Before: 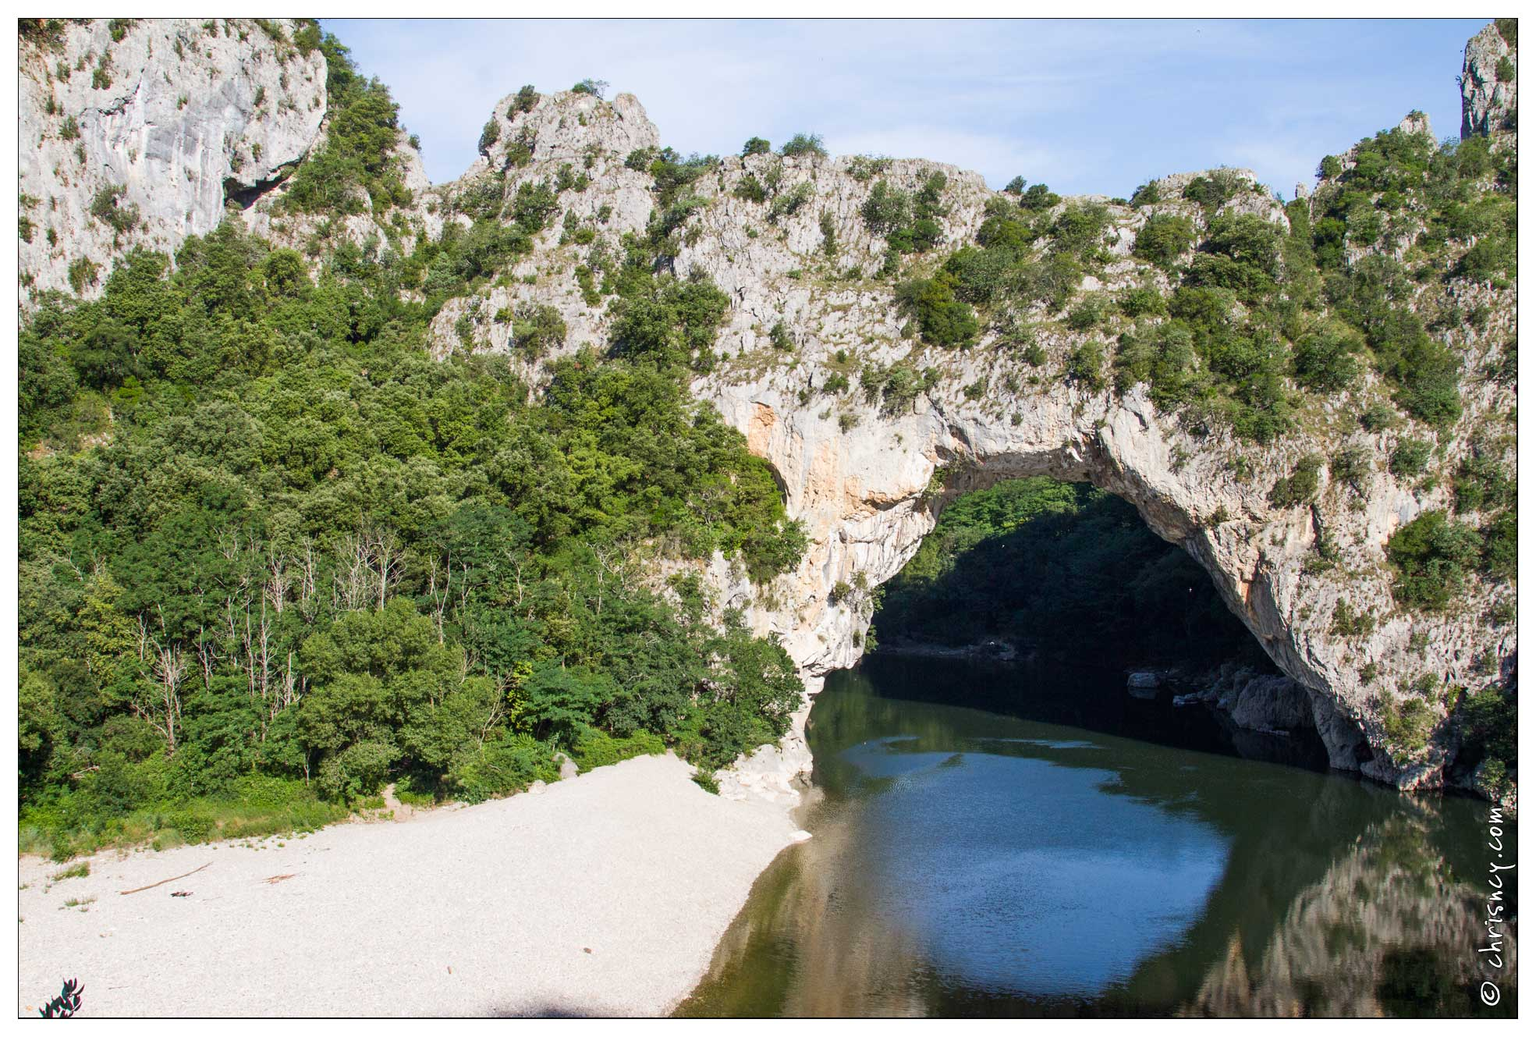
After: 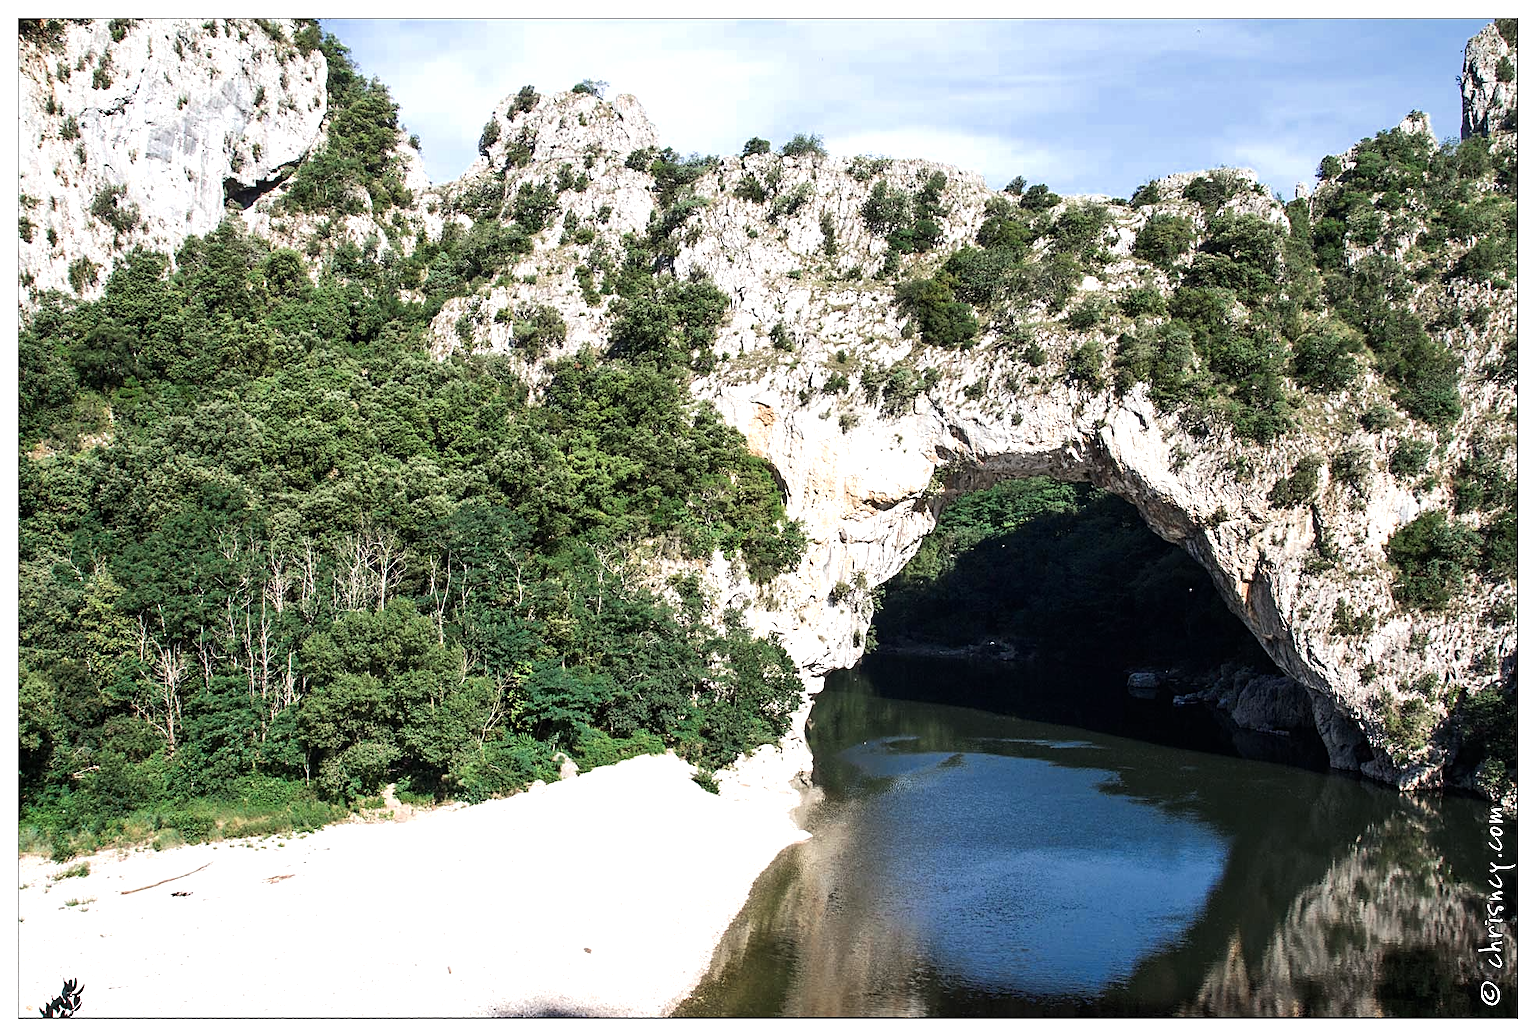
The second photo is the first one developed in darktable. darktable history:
sharpen: on, module defaults
color zones: curves: ch0 [(0, 0.5) (0.125, 0.4) (0.25, 0.5) (0.375, 0.4) (0.5, 0.4) (0.625, 0.35) (0.75, 0.35) (0.875, 0.5)]; ch1 [(0, 0.35) (0.125, 0.45) (0.25, 0.35) (0.375, 0.35) (0.5, 0.35) (0.625, 0.35) (0.75, 0.45) (0.875, 0.35)]; ch2 [(0, 0.6) (0.125, 0.5) (0.25, 0.5) (0.375, 0.6) (0.5, 0.6) (0.625, 0.5) (0.75, 0.5) (0.875, 0.5)]
tone equalizer: -8 EV -0.75 EV, -7 EV -0.7 EV, -6 EV -0.6 EV, -5 EV -0.4 EV, -3 EV 0.4 EV, -2 EV 0.6 EV, -1 EV 0.7 EV, +0 EV 0.75 EV, edges refinement/feathering 500, mask exposure compensation -1.57 EV, preserve details no
